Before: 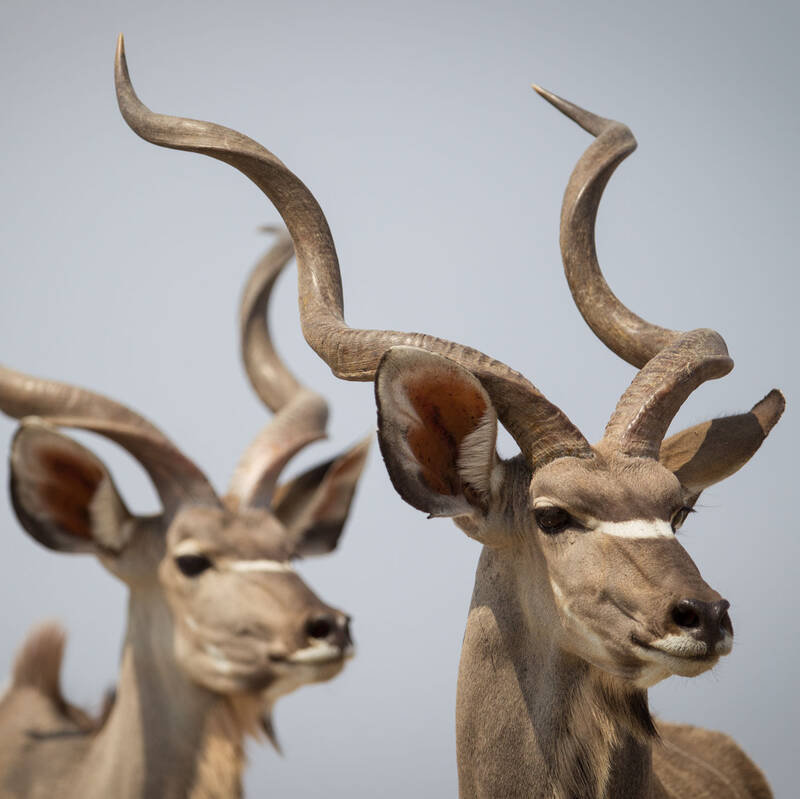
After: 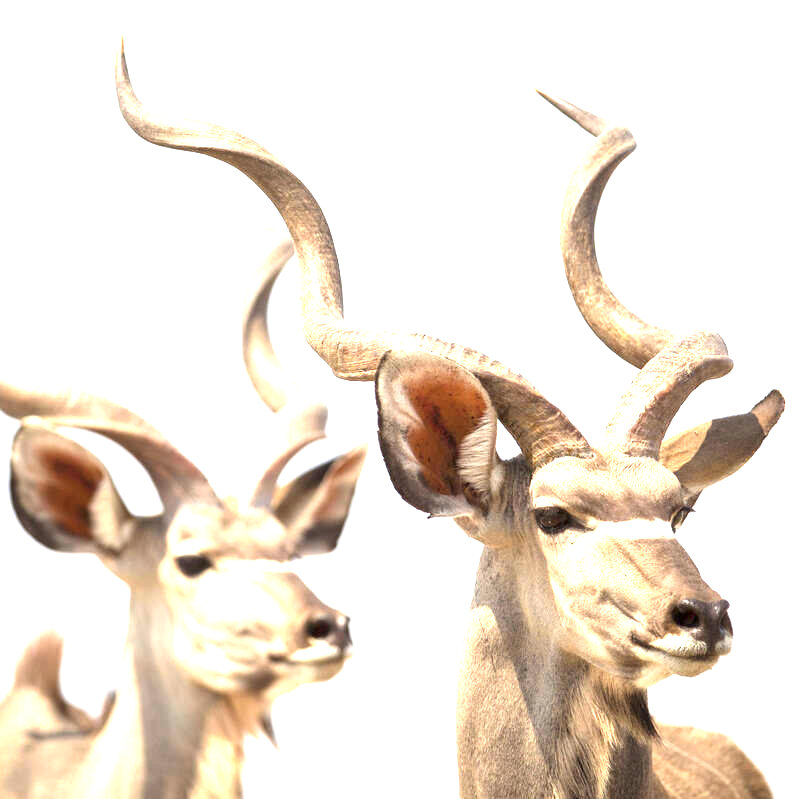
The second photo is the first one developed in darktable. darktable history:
exposure: exposure 2.048 EV, compensate highlight preservation false
